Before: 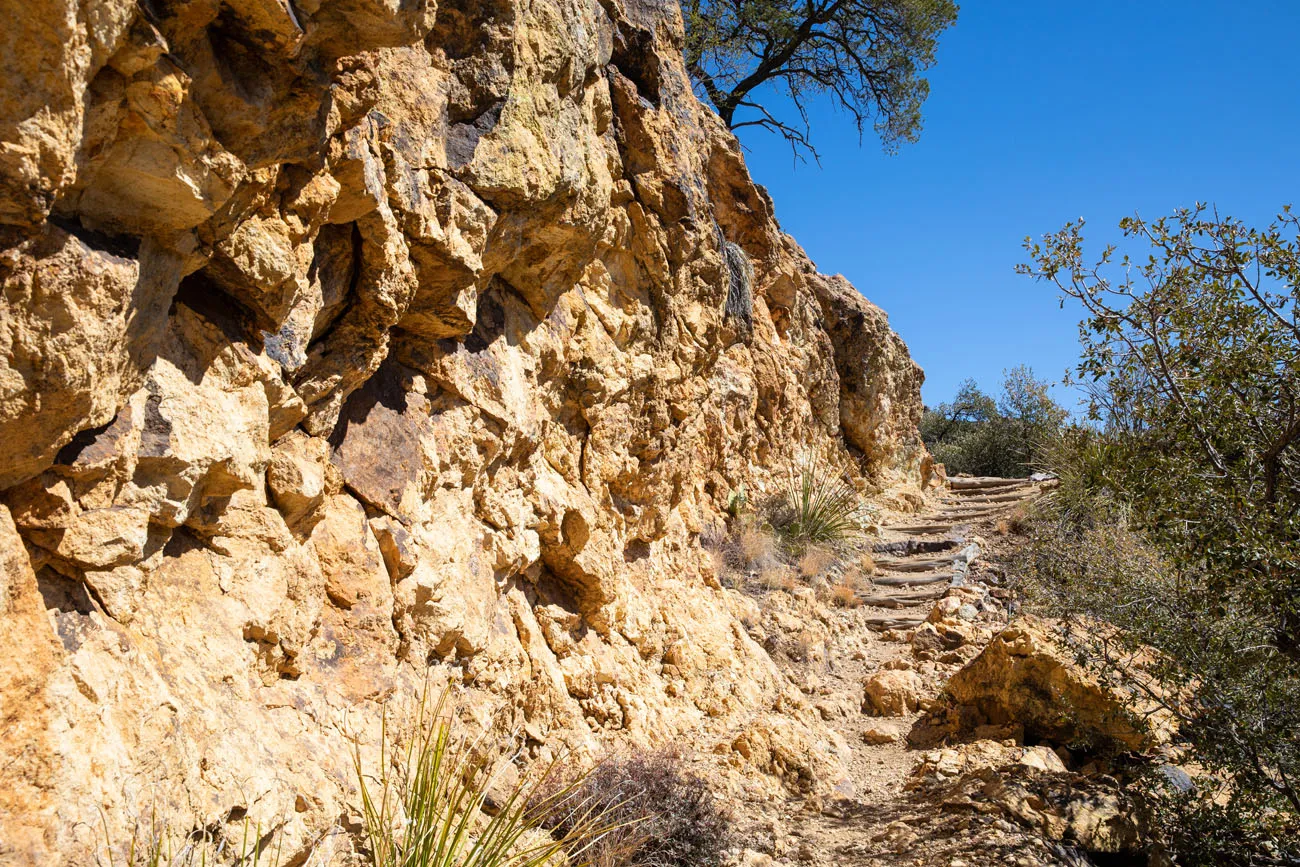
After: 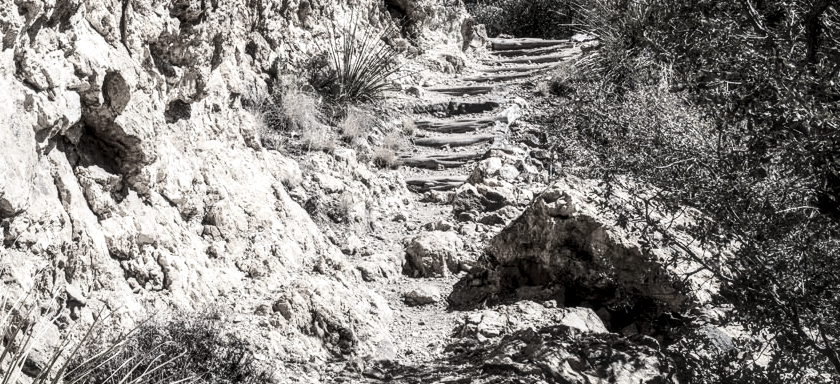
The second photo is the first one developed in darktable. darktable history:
haze removal: strength -0.042, compatibility mode true, adaptive false
contrast brightness saturation: contrast 0.251, saturation -0.319
crop and rotate: left 35.337%, top 50.784%, bottom 4.899%
color calibration: illuminant as shot in camera, x 0.358, y 0.373, temperature 4628.91 K
local contrast: highlights 43%, shadows 61%, detail 137%, midtone range 0.508
color correction: highlights b* -0.002, saturation 0.197
